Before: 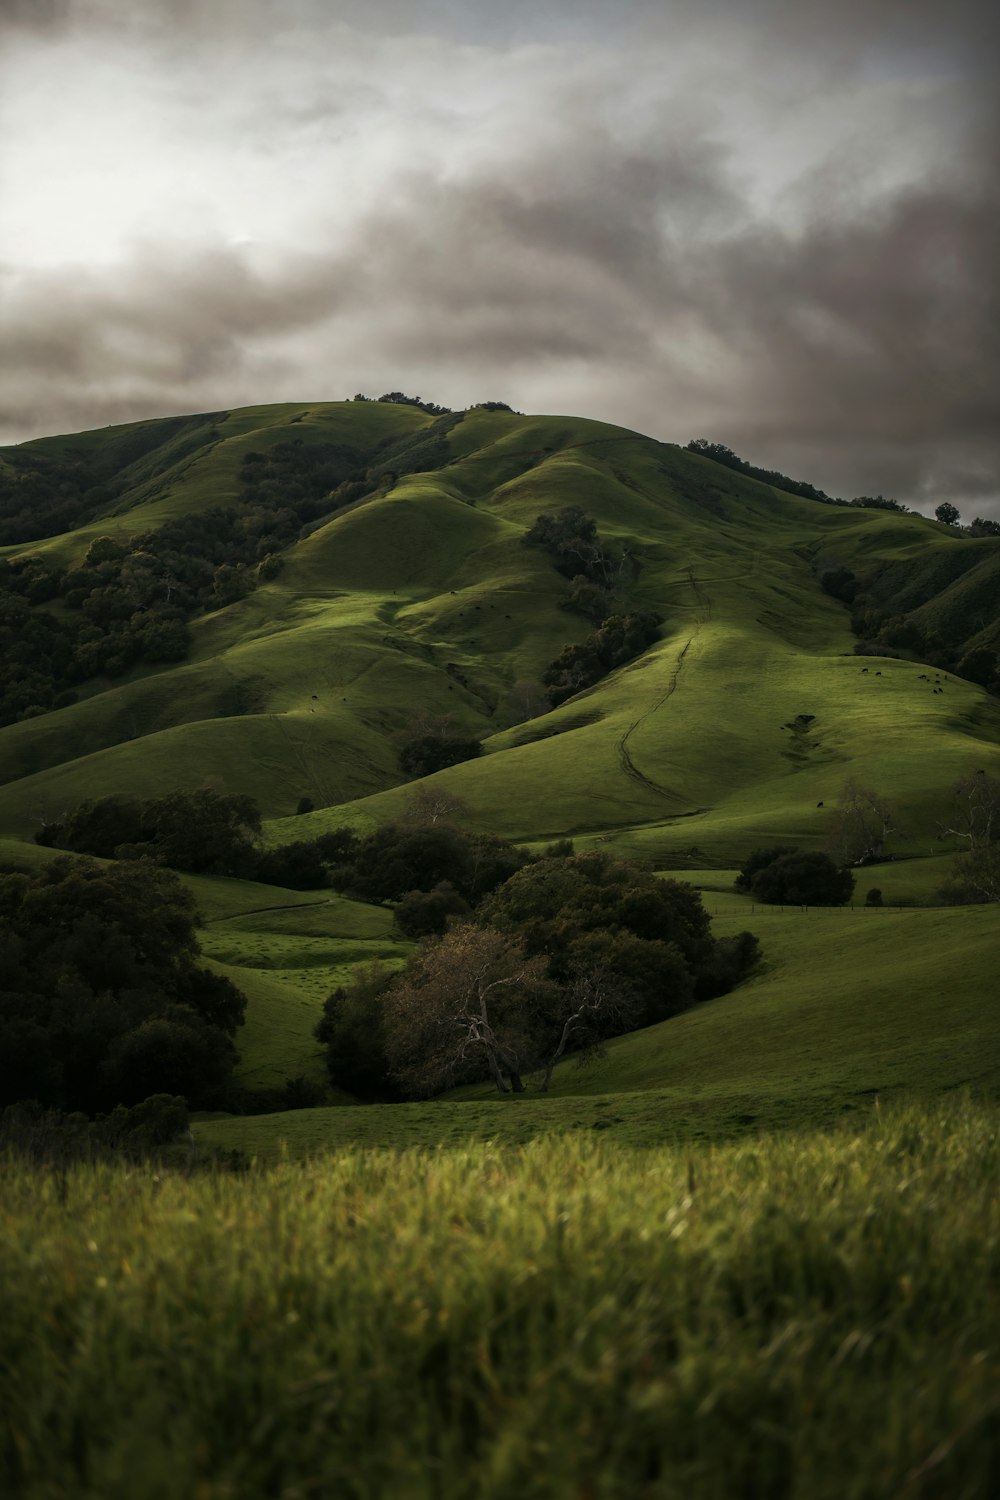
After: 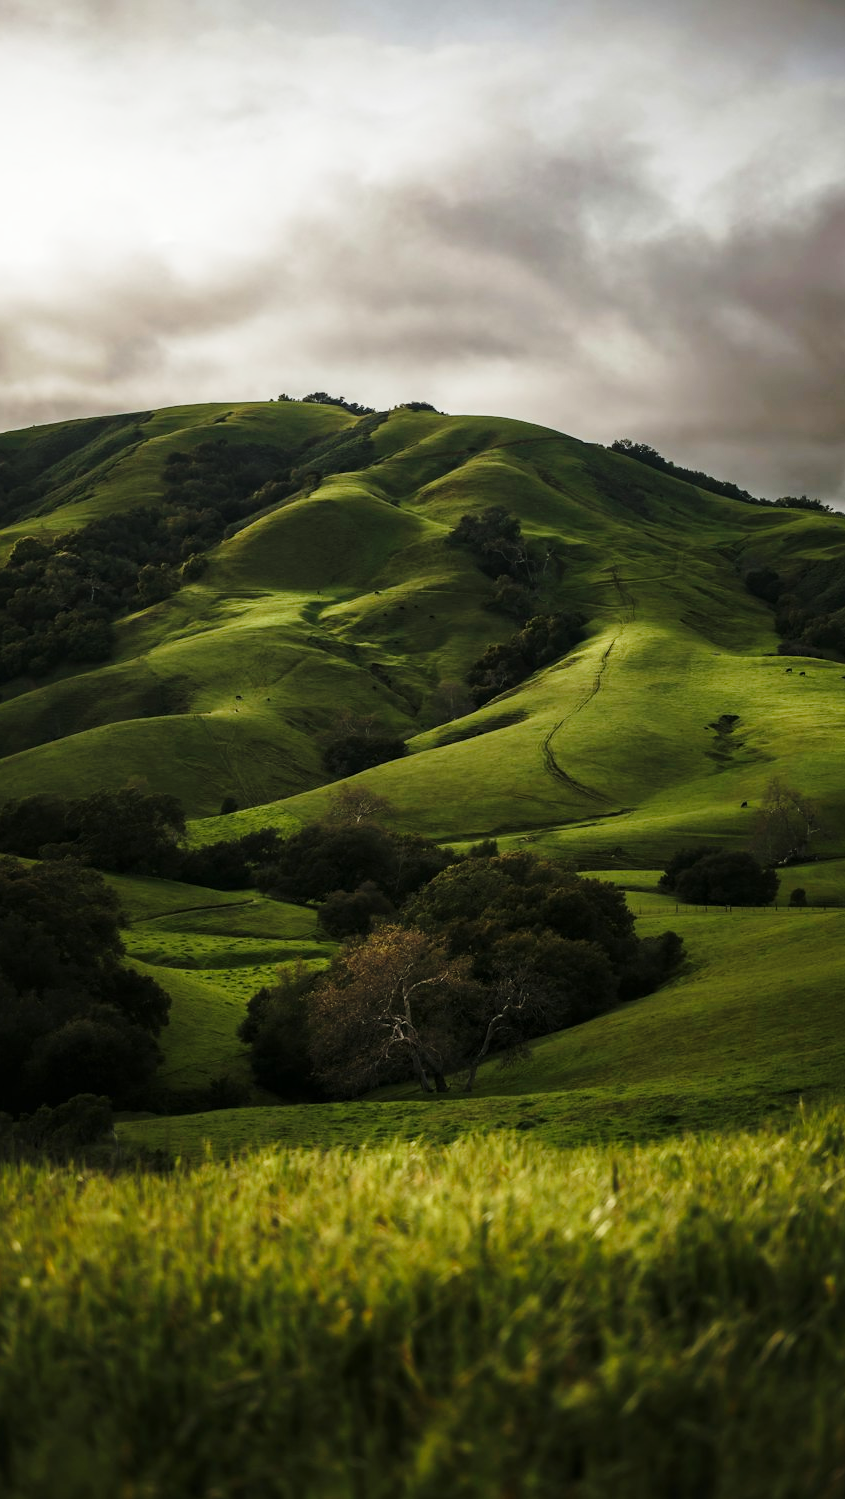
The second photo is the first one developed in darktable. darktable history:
crop: left 7.647%, right 7.851%
base curve: curves: ch0 [(0, 0) (0.028, 0.03) (0.121, 0.232) (0.46, 0.748) (0.859, 0.968) (1, 1)], preserve colors none
